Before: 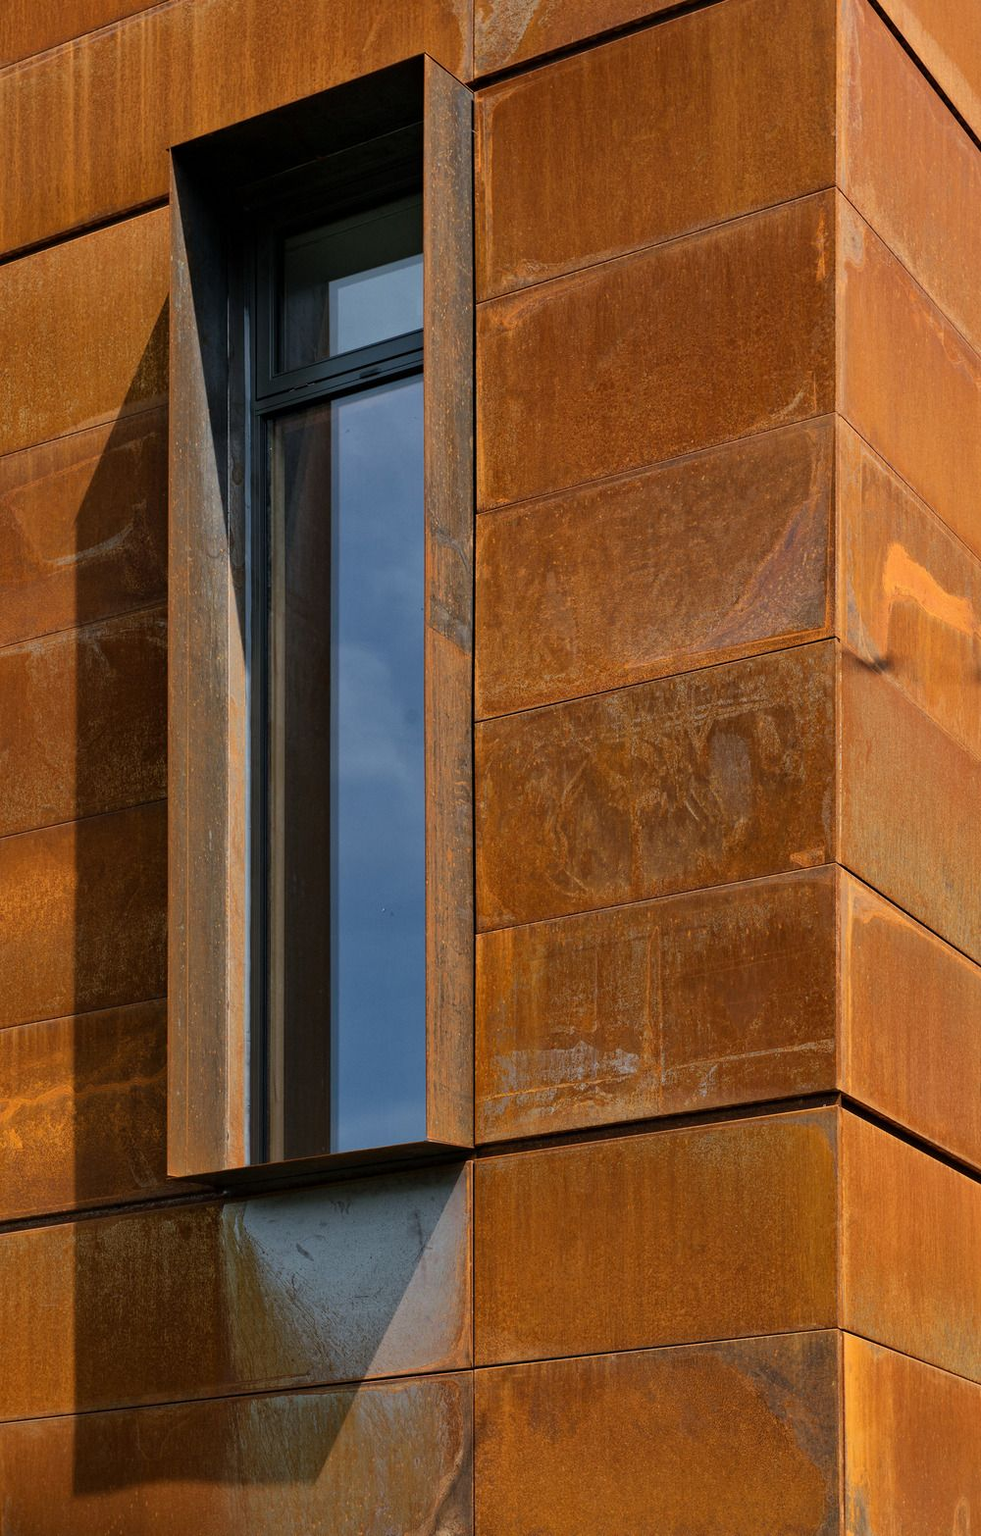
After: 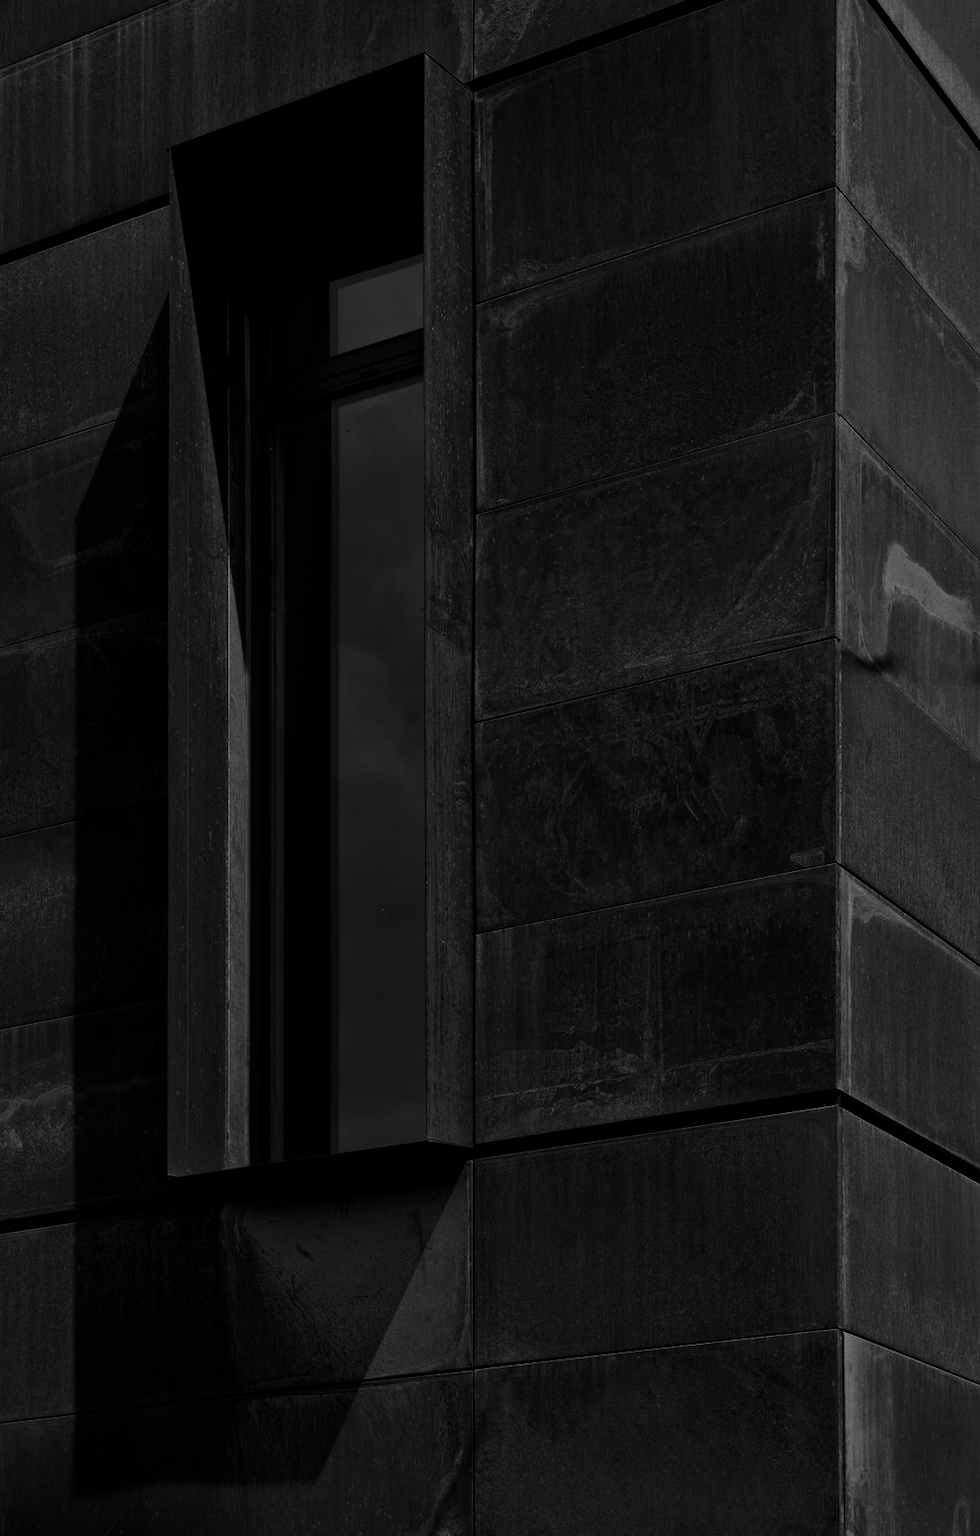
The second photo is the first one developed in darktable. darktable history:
contrast brightness saturation: contrast 0.024, brightness -0.996, saturation -0.982
